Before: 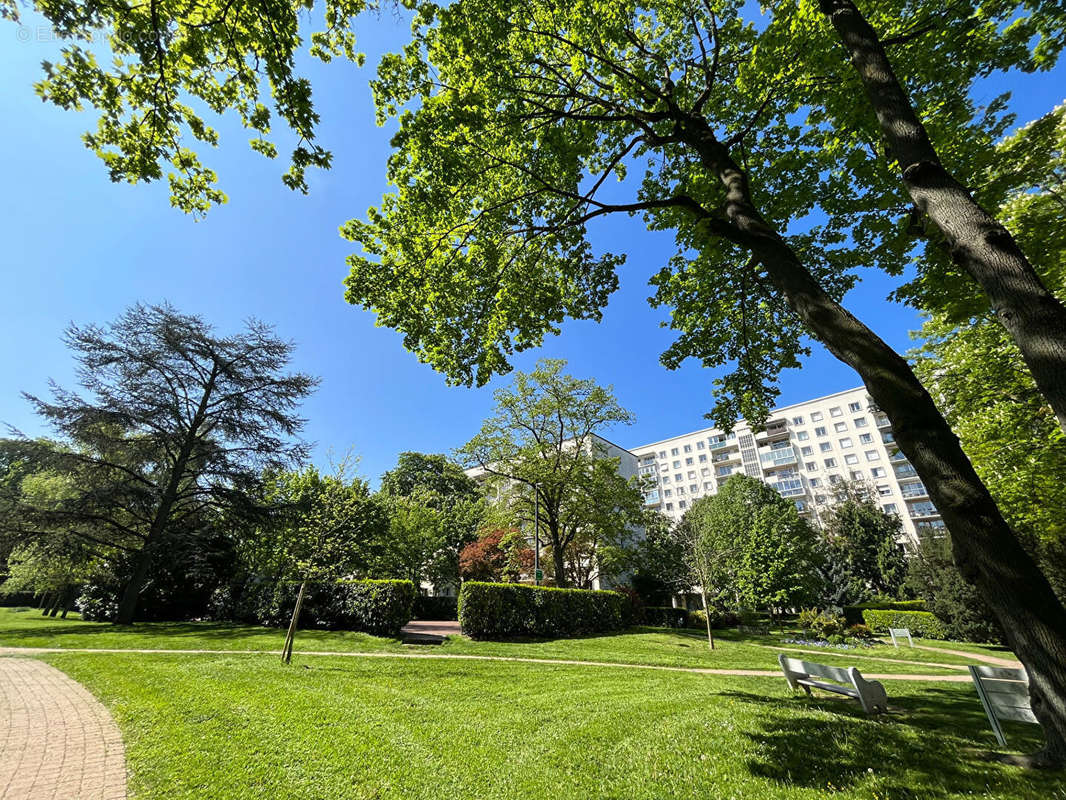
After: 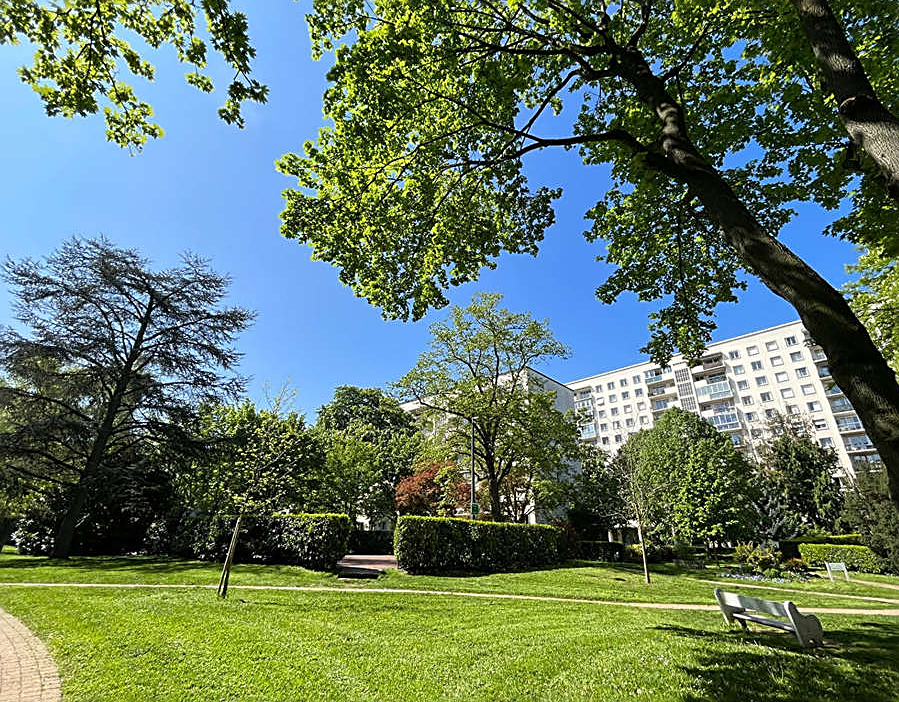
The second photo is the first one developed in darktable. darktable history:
crop: left 6.044%, top 8.258%, right 9.542%, bottom 3.967%
sharpen: on, module defaults
